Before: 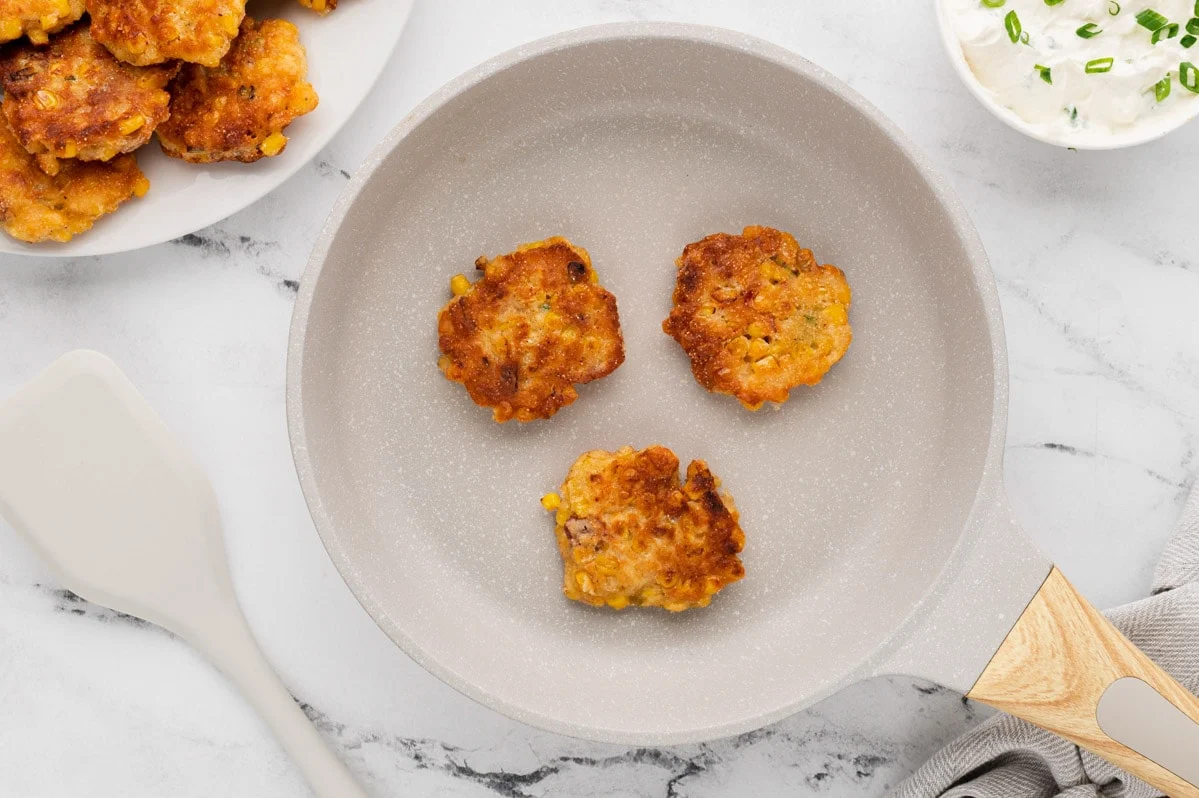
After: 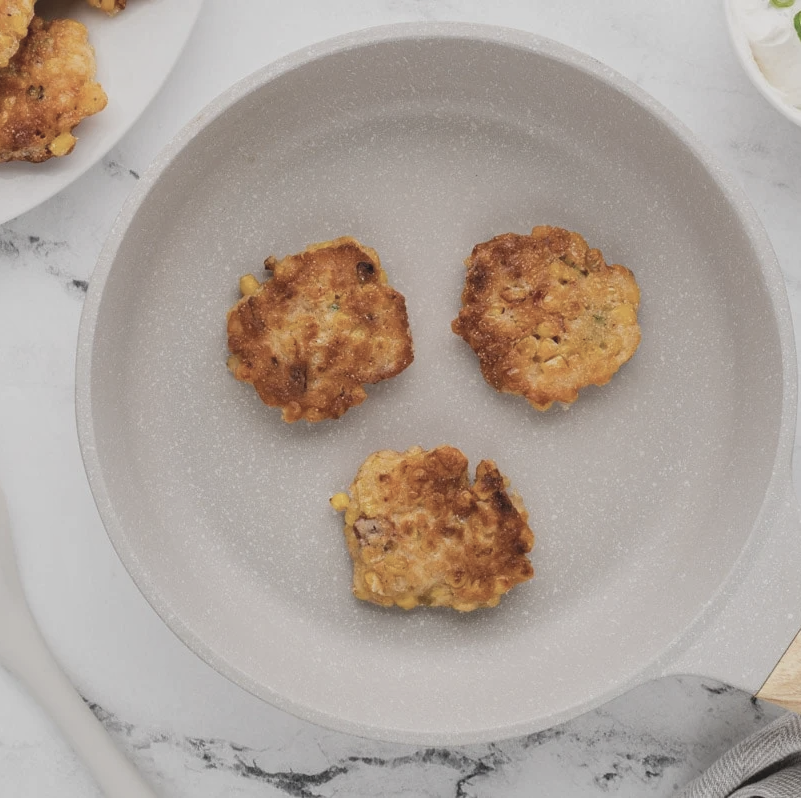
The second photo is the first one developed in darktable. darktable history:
contrast brightness saturation: contrast -0.26, saturation -0.43
crop and rotate: left 17.732%, right 15.423%
local contrast: on, module defaults
